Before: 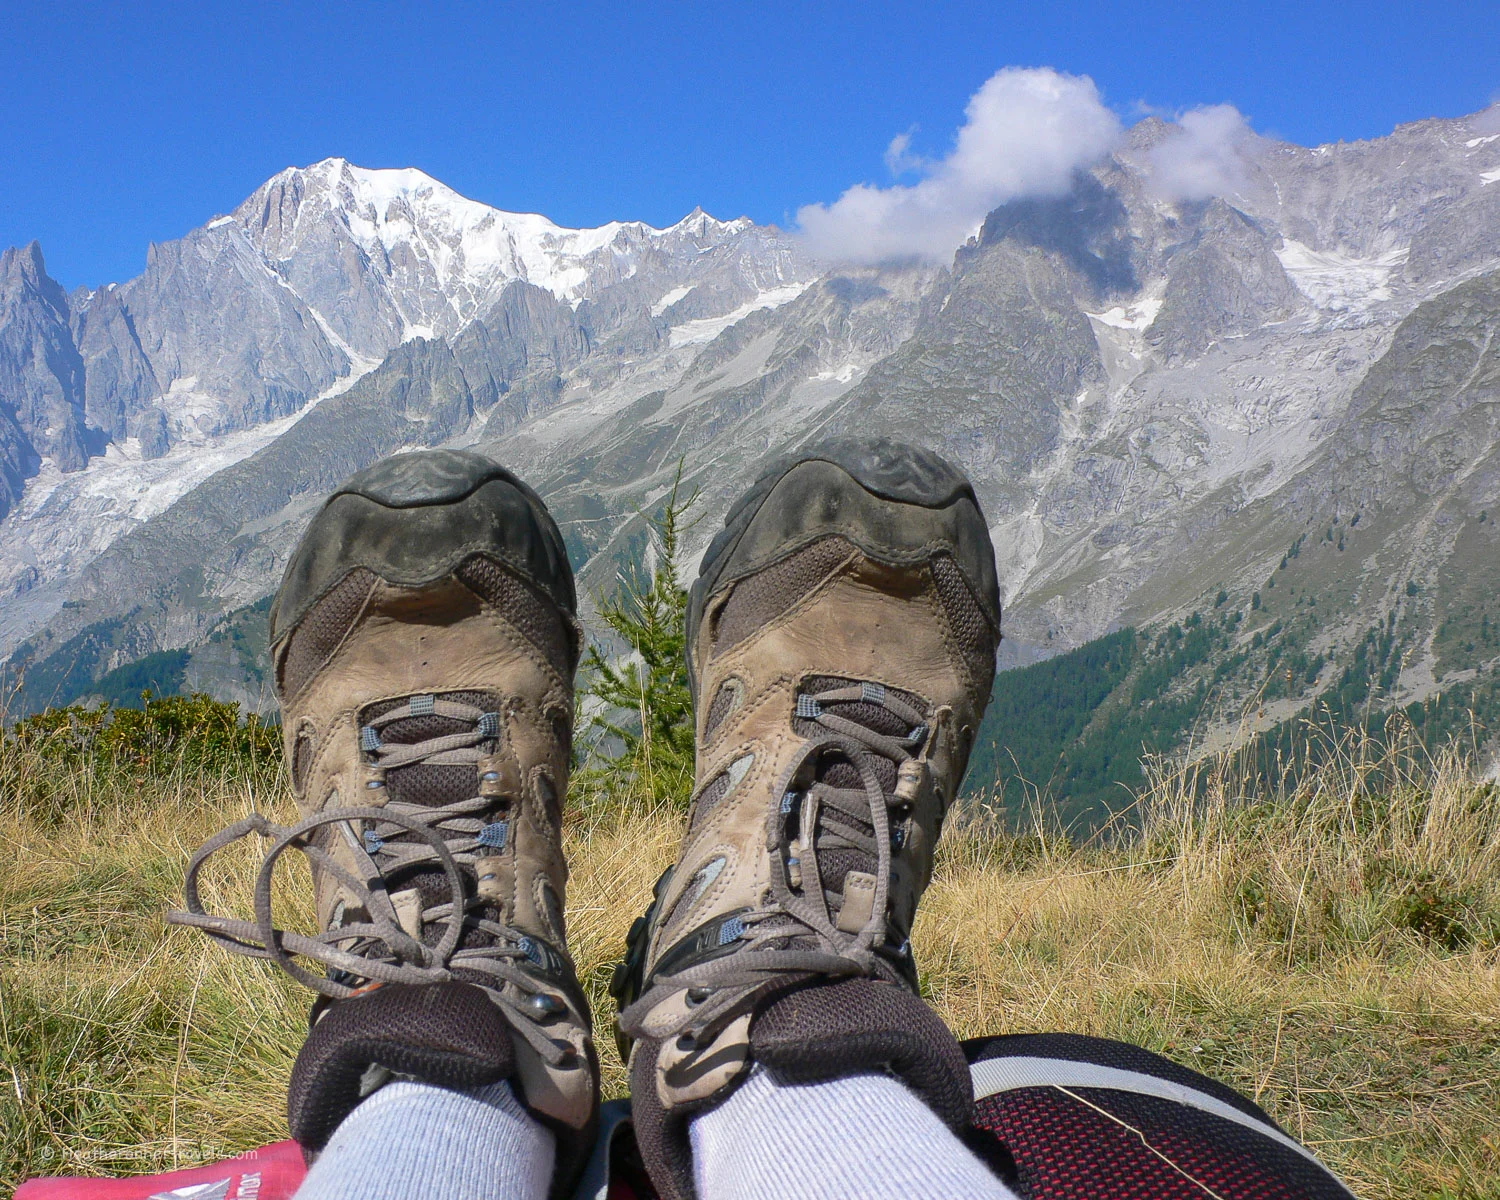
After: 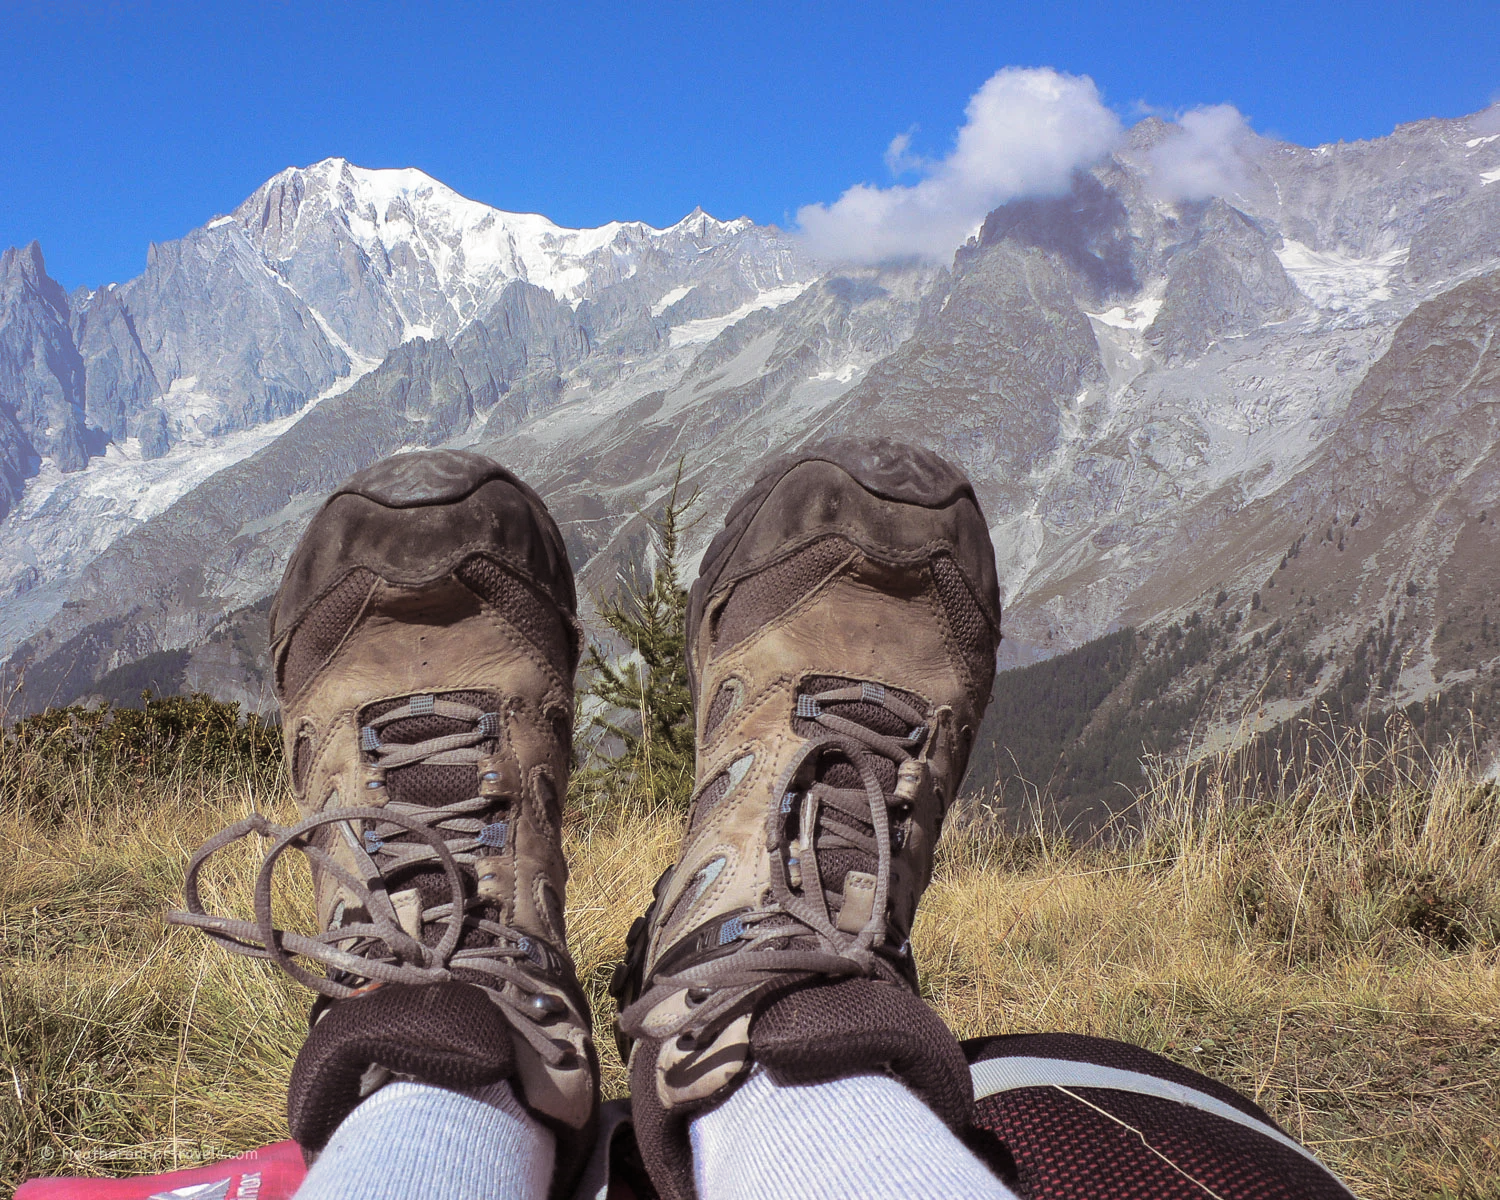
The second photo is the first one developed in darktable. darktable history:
split-toning: shadows › saturation 0.24, highlights › hue 54°, highlights › saturation 0.24
